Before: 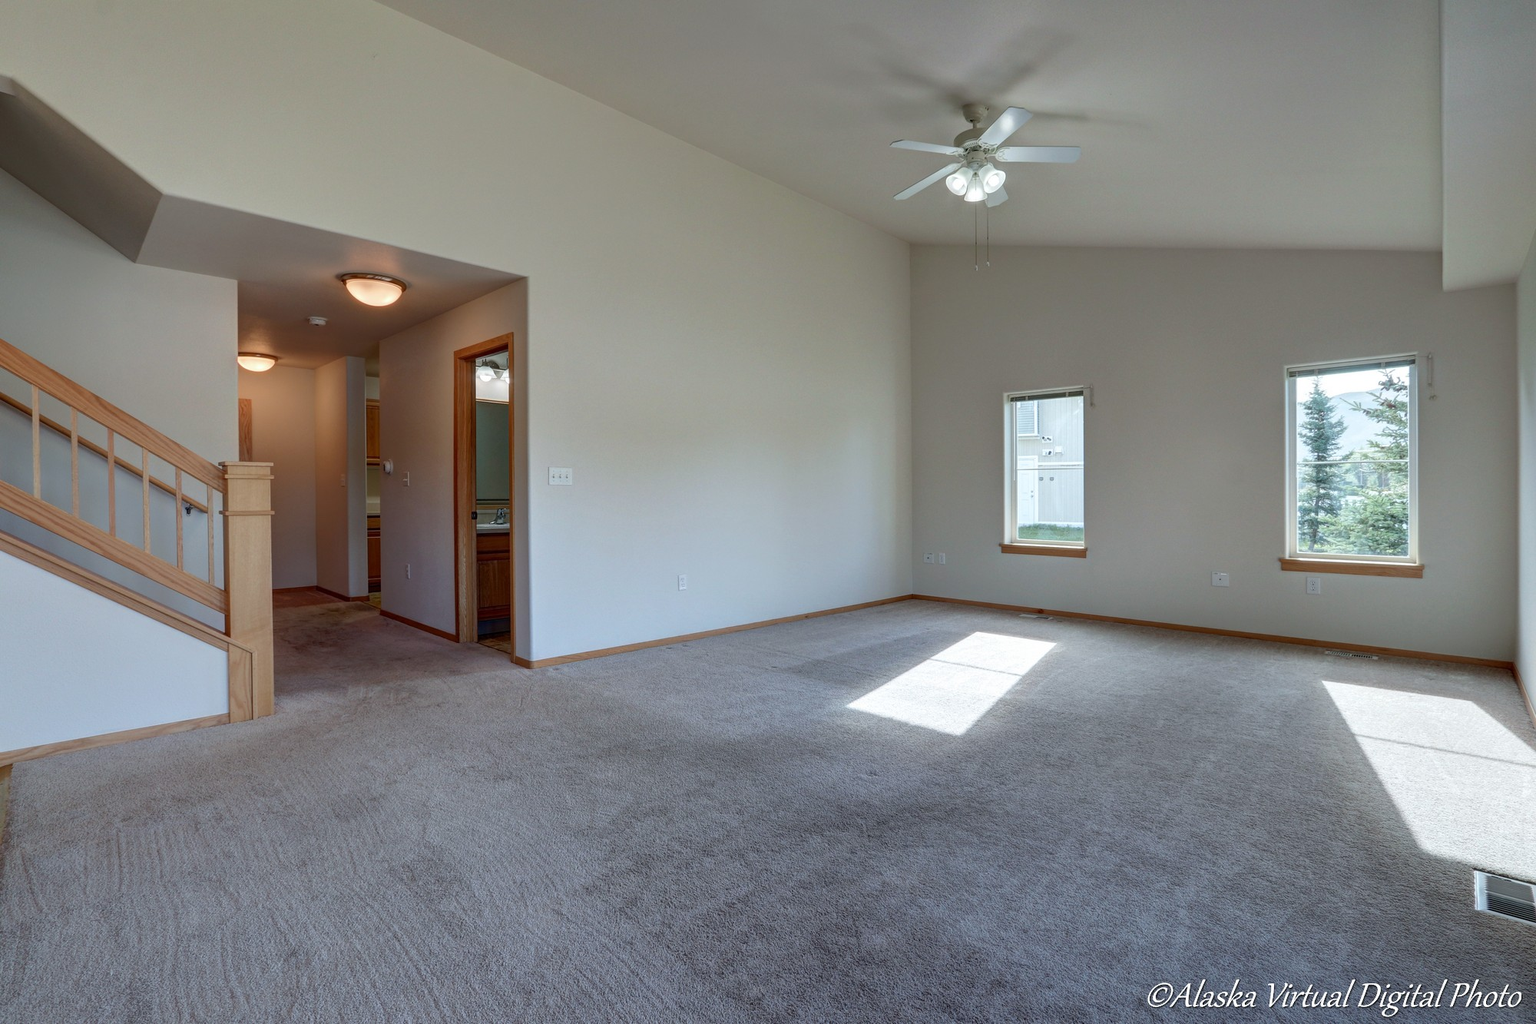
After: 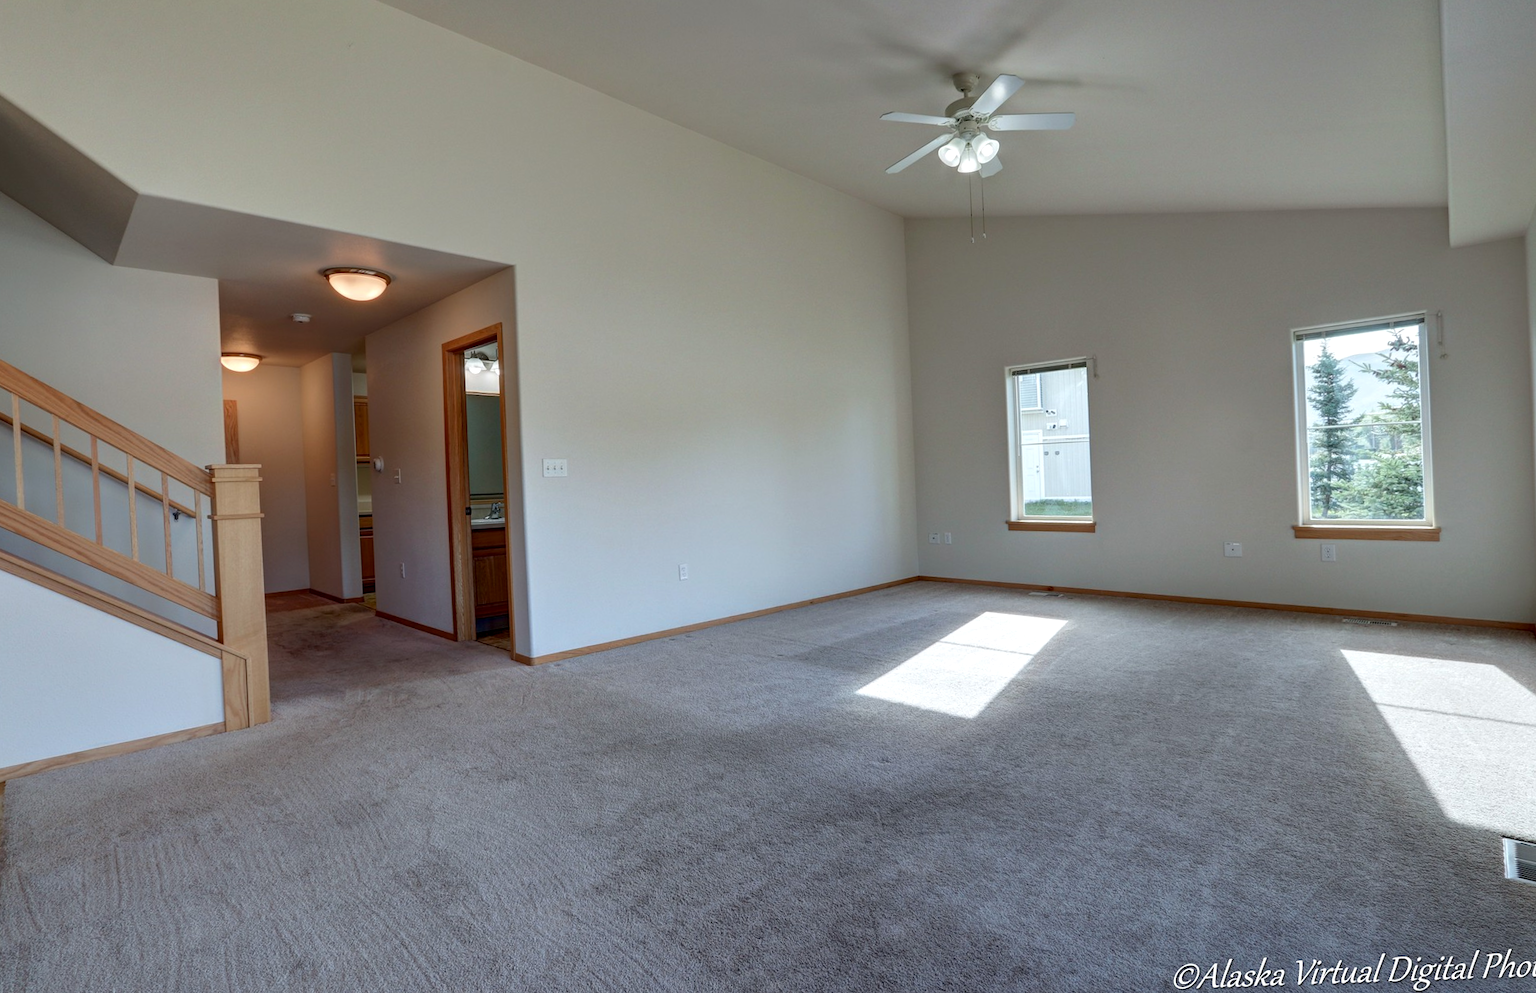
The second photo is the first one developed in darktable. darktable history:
contrast equalizer: octaves 7, y [[0.6 ×6], [0.55 ×6], [0 ×6], [0 ×6], [0 ×6]], mix 0.15
rotate and perspective: rotation -2°, crop left 0.022, crop right 0.978, crop top 0.049, crop bottom 0.951
